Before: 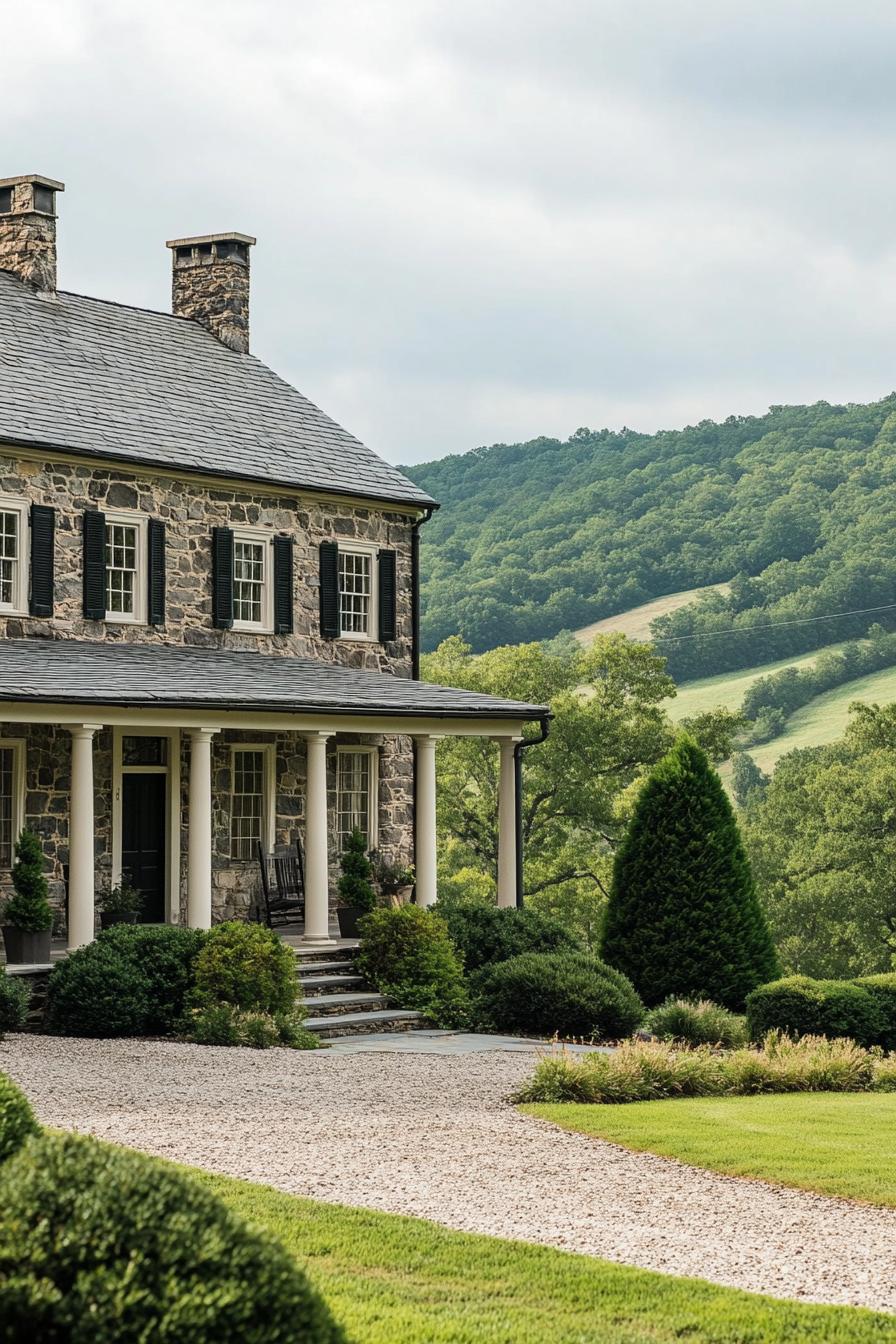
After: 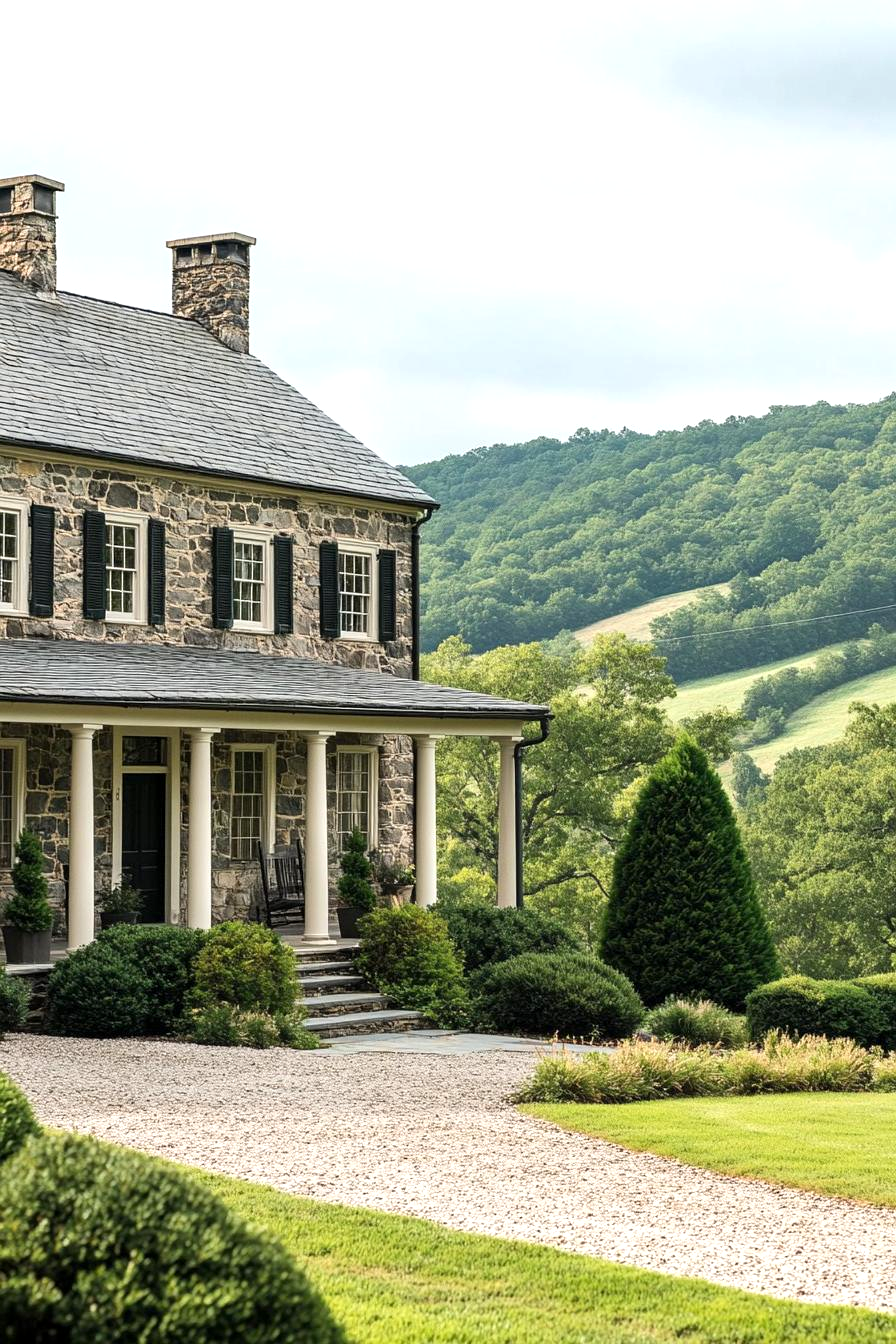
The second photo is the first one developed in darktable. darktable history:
exposure: black level correction 0.001, exposure 0.5 EV, compensate highlight preservation false
